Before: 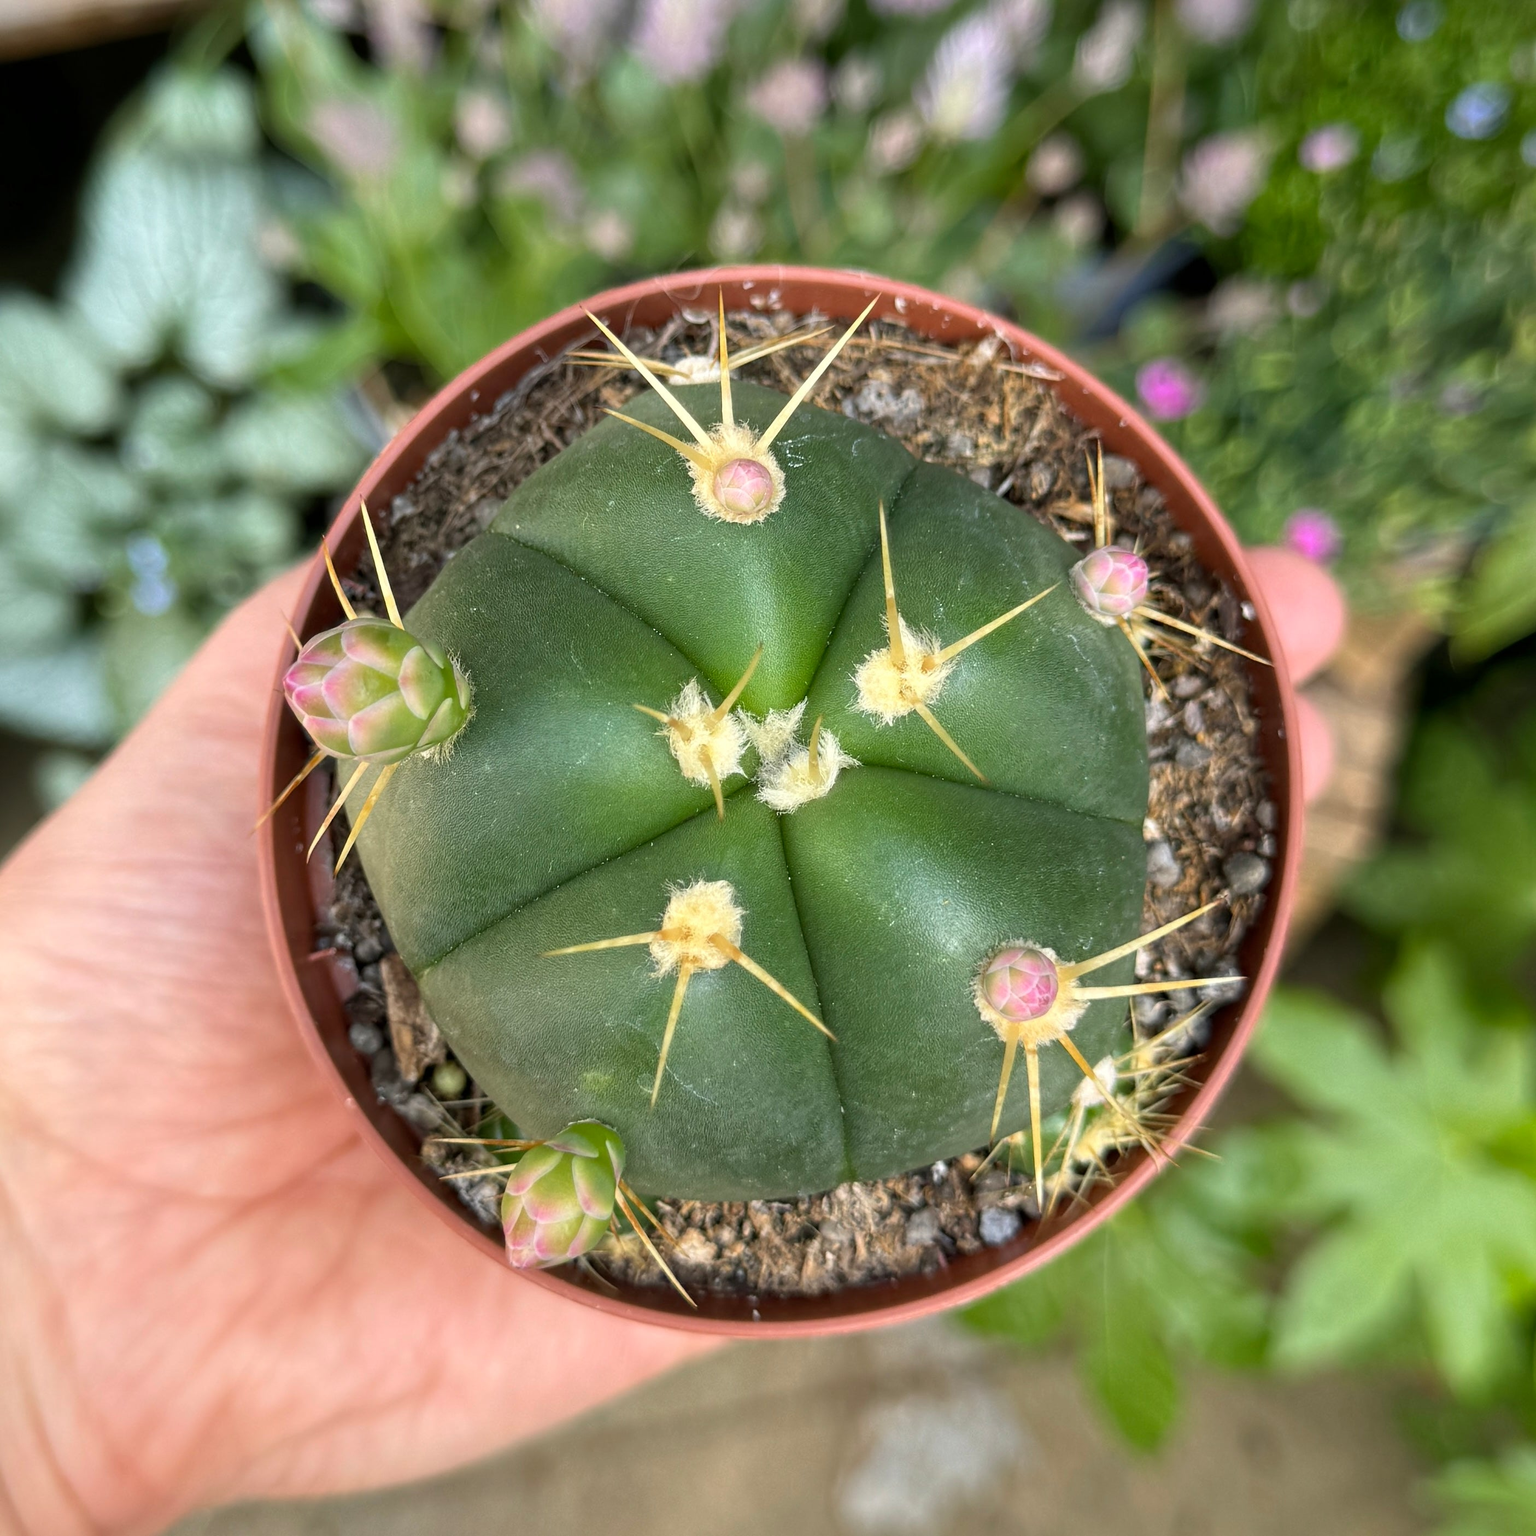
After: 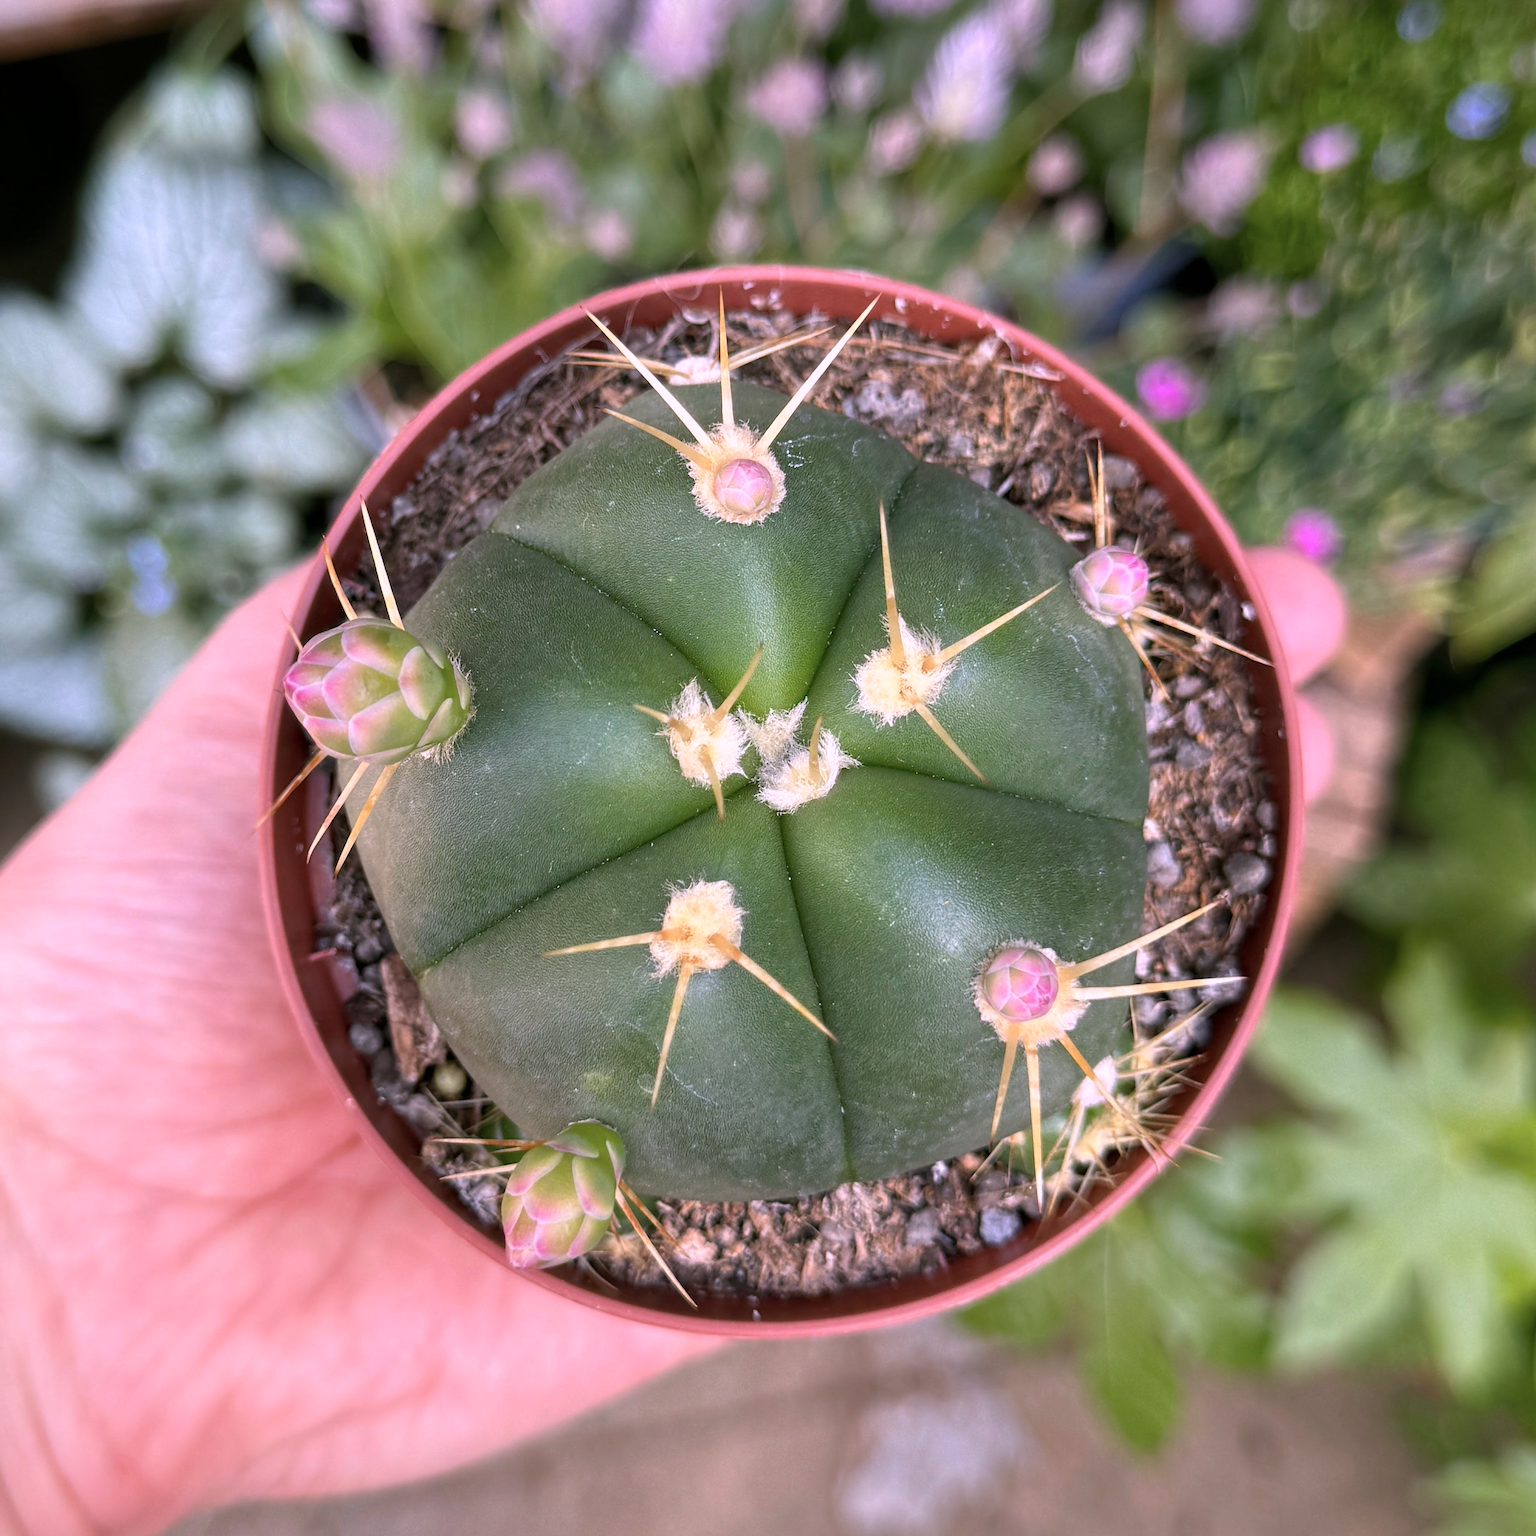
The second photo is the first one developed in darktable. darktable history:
exposure: compensate highlight preservation false
color correction: highlights a* 15.46, highlights b* -20.56
color zones: curves: ch0 [(0, 0.5) (0.143, 0.5) (0.286, 0.5) (0.429, 0.495) (0.571, 0.437) (0.714, 0.44) (0.857, 0.496) (1, 0.5)]
